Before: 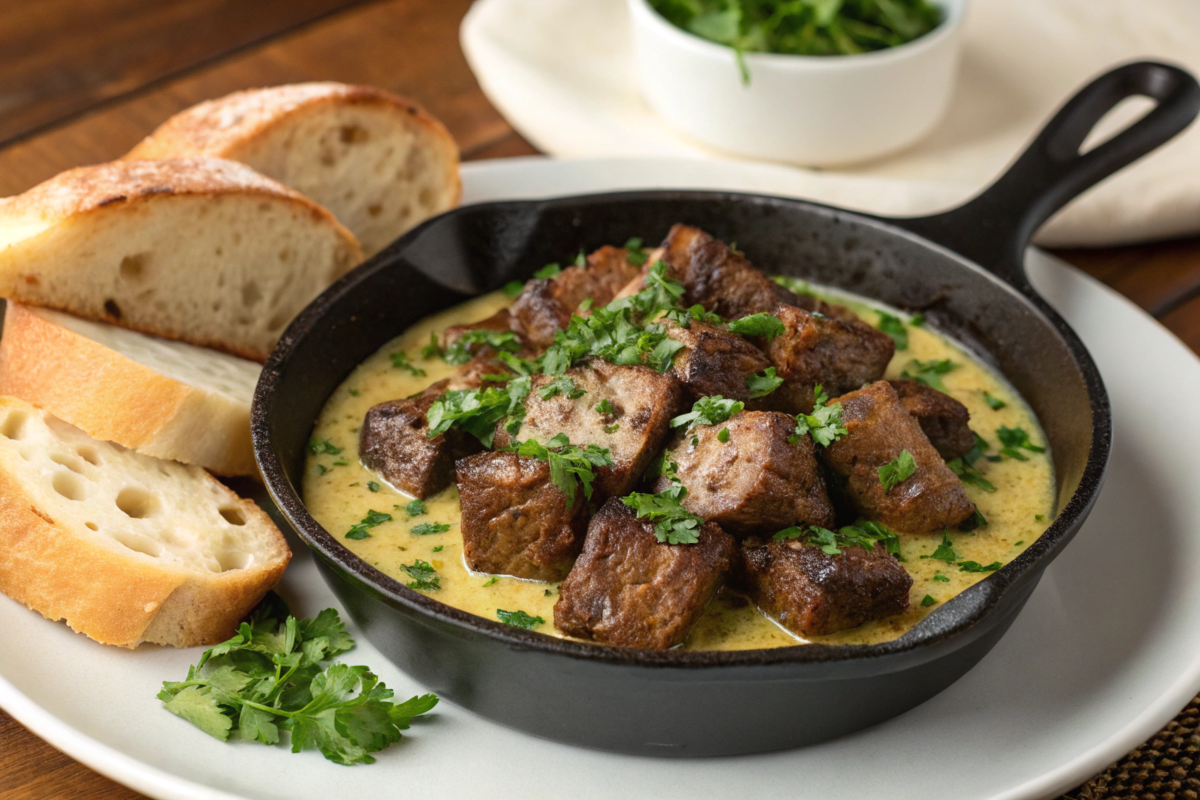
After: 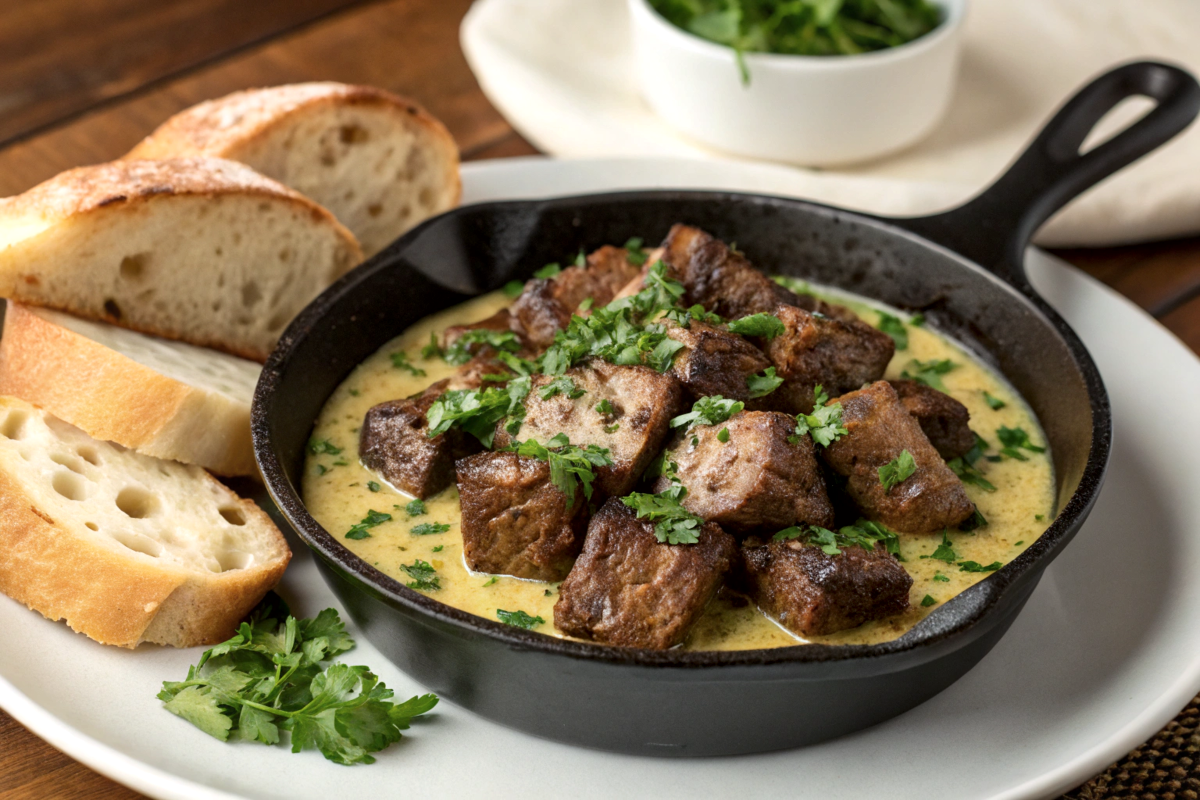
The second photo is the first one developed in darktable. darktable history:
contrast brightness saturation: saturation -0.063
local contrast: mode bilateral grid, contrast 20, coarseness 50, detail 141%, midtone range 0.2
